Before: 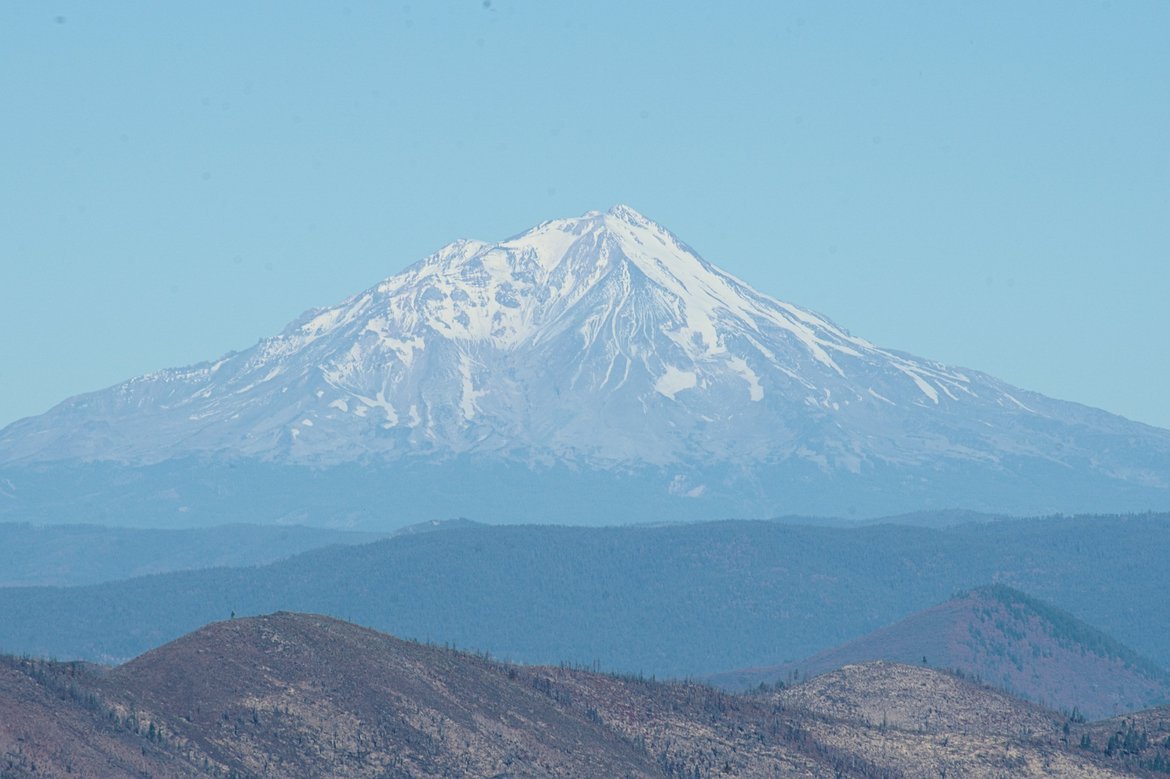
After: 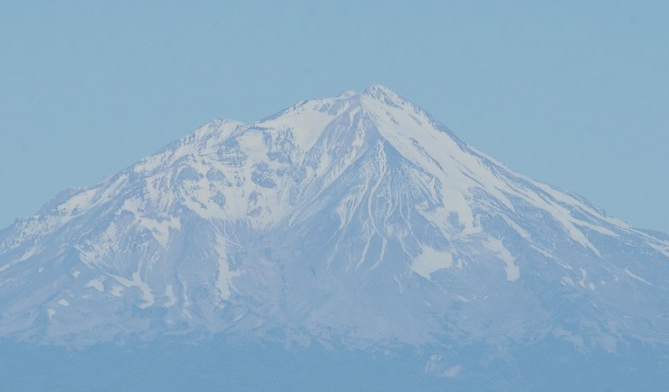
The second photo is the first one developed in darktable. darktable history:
white balance: red 0.976, blue 1.04
crop: left 20.932%, top 15.471%, right 21.848%, bottom 34.081%
filmic rgb: black relative exposure -7.65 EV, white relative exposure 4.56 EV, hardness 3.61
